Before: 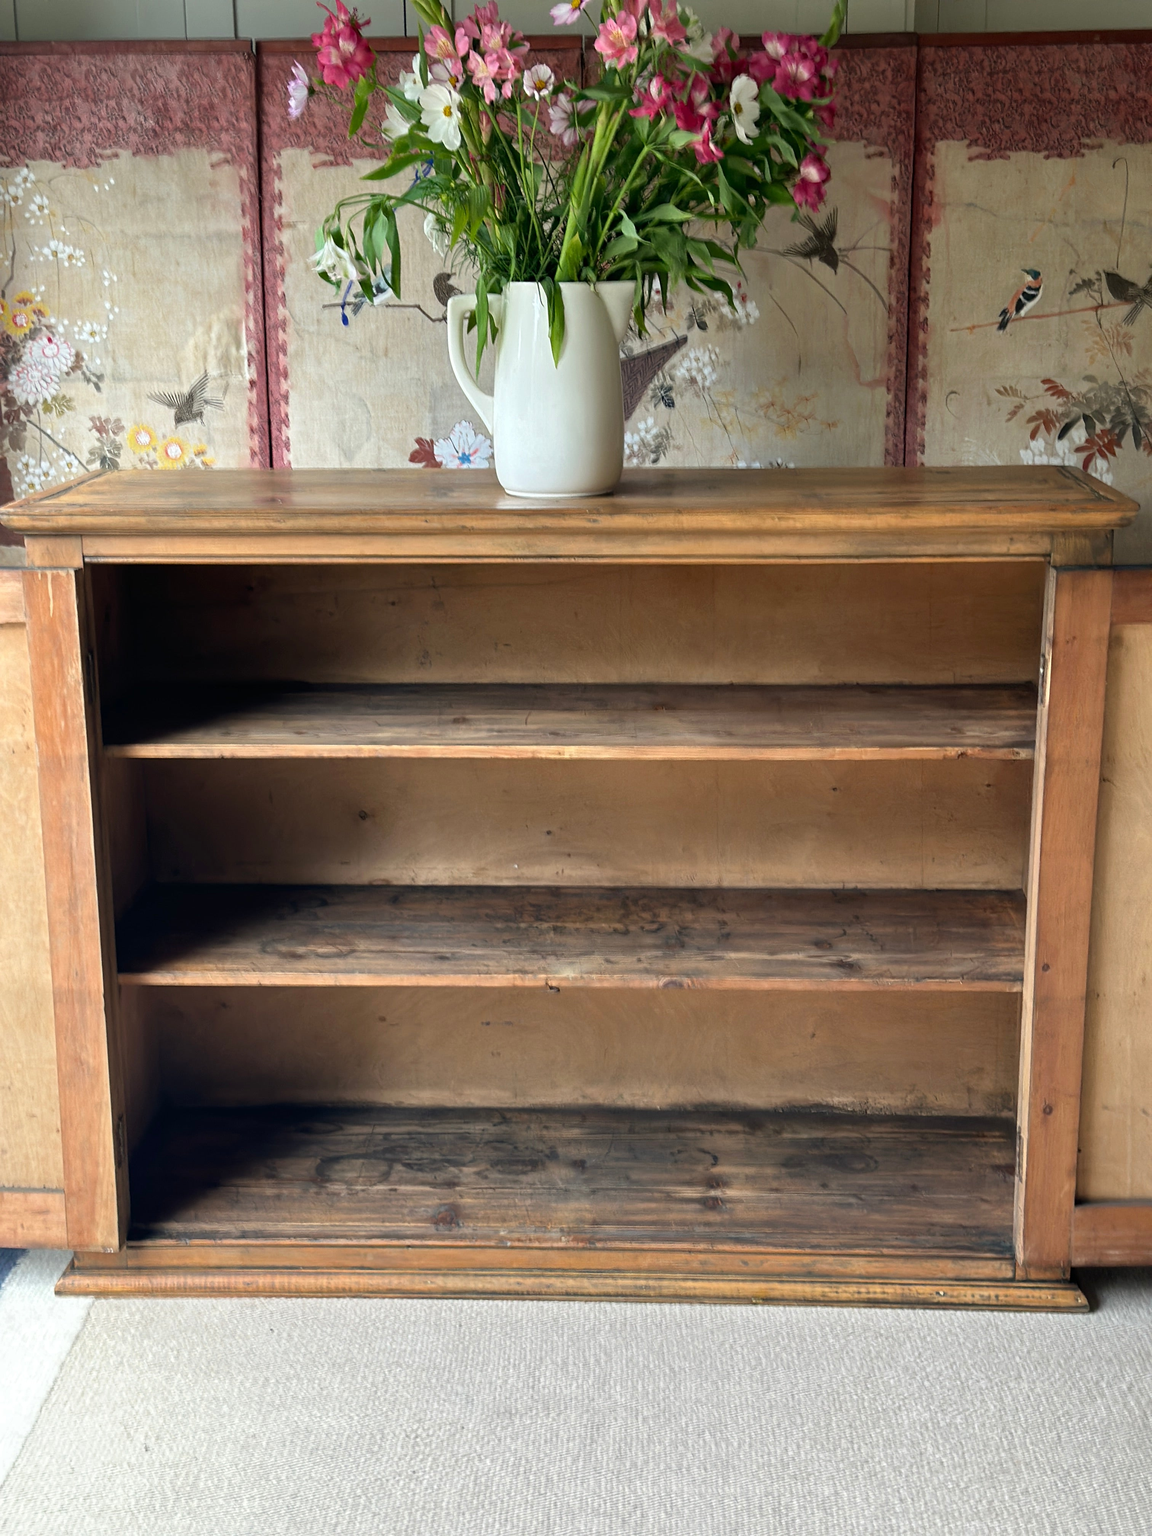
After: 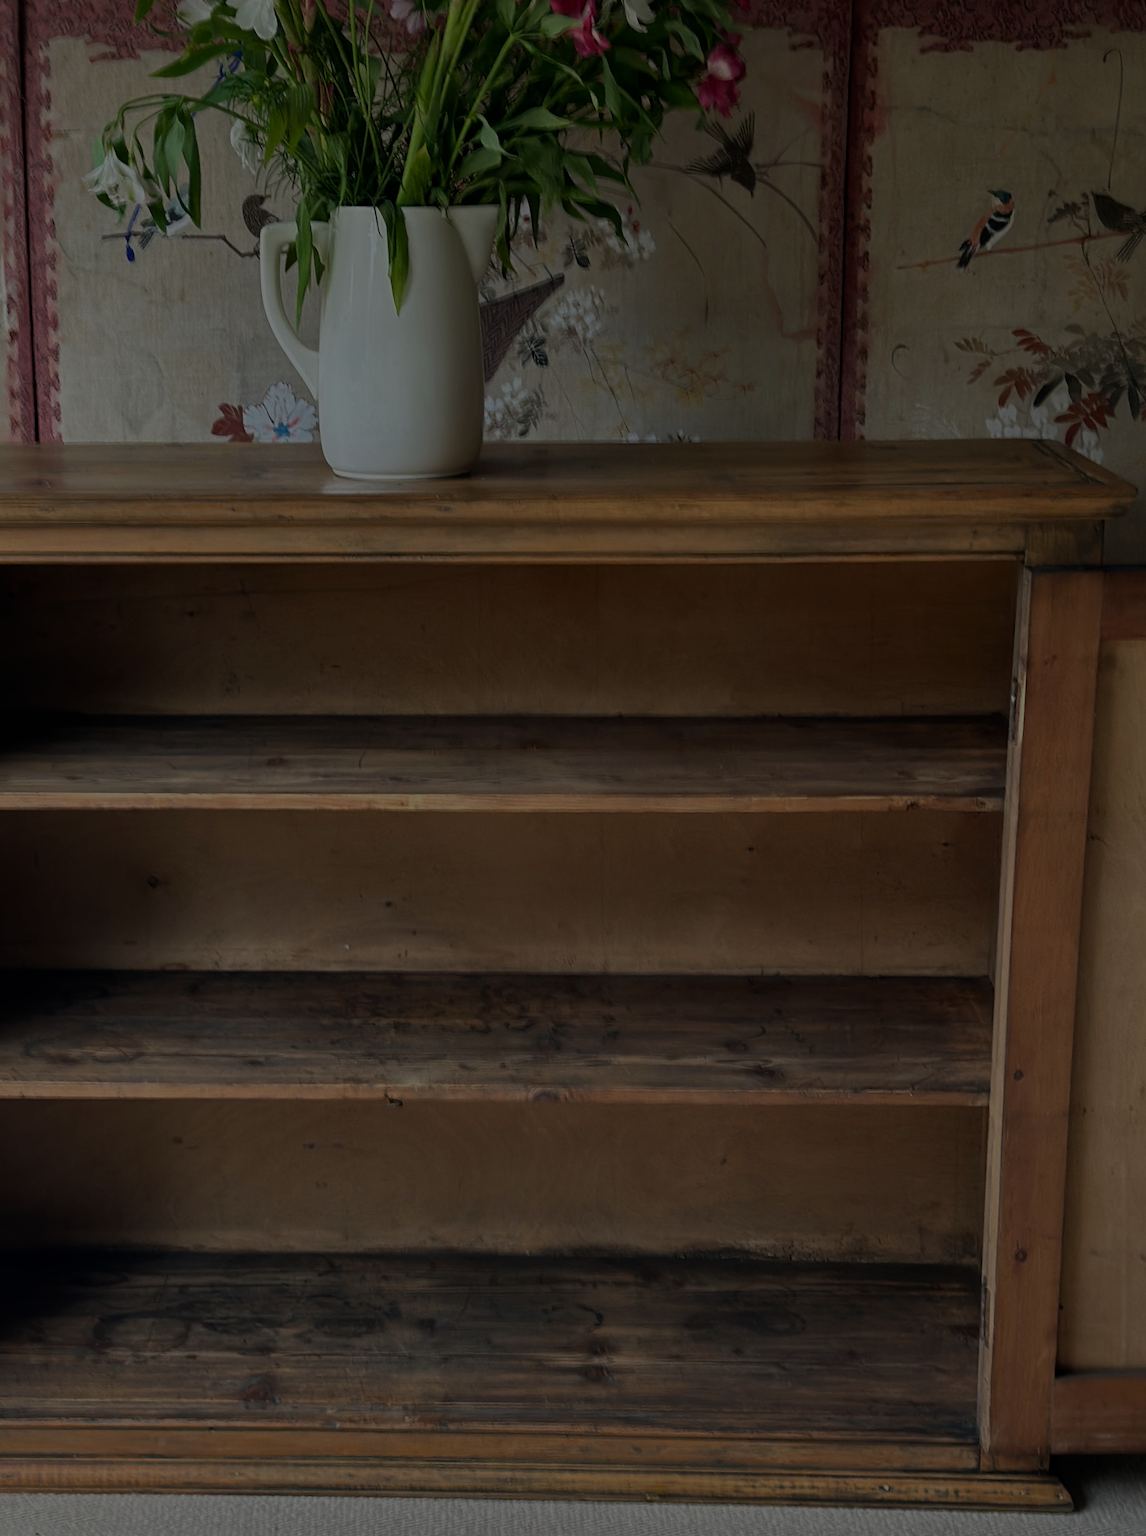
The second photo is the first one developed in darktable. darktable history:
exposure: exposure -2.415 EV, compensate exposure bias true, compensate highlight preservation false
crop and rotate: left 21.066%, top 7.768%, right 0.391%, bottom 13.291%
